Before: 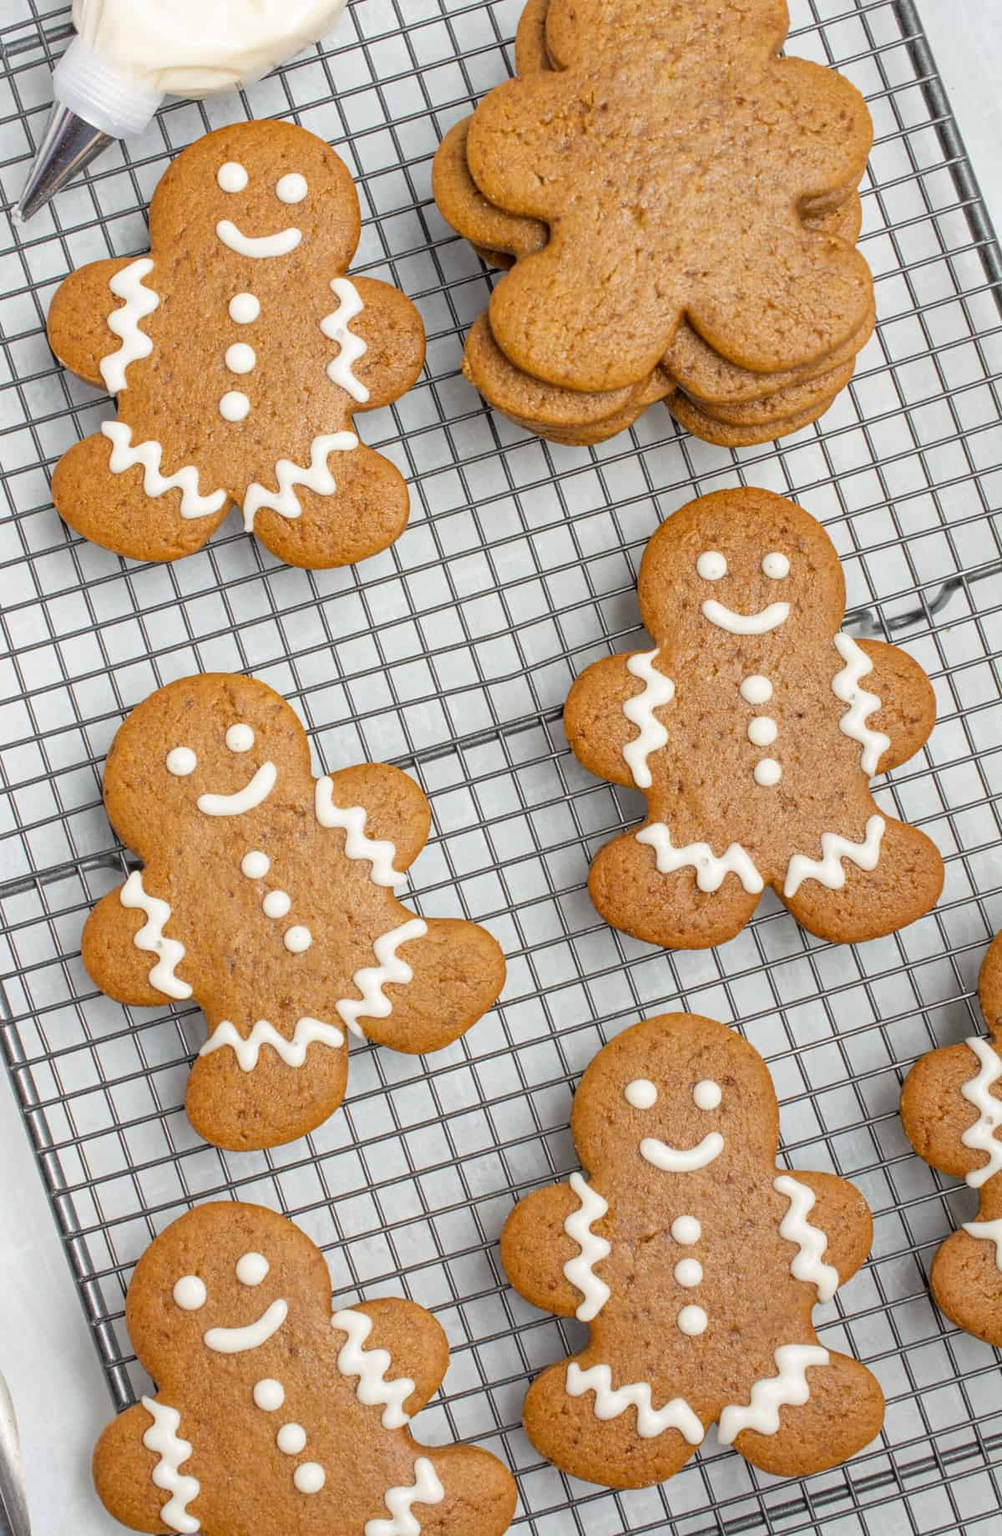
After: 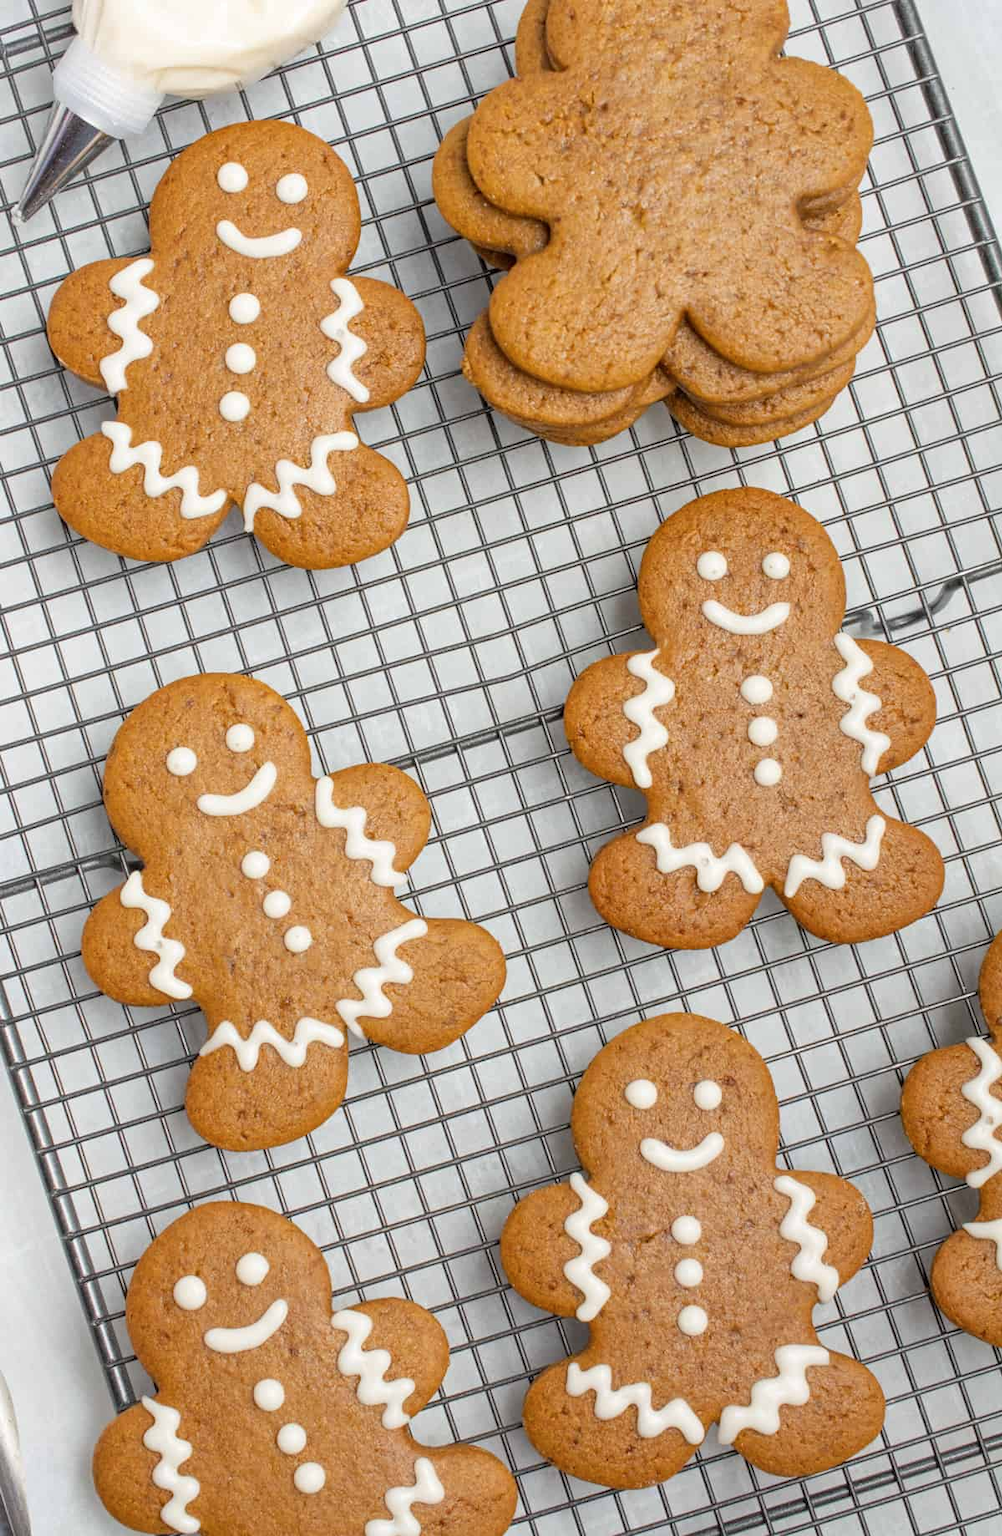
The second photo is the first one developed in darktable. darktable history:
color balance rgb: perceptual saturation grading › global saturation 0.294%
